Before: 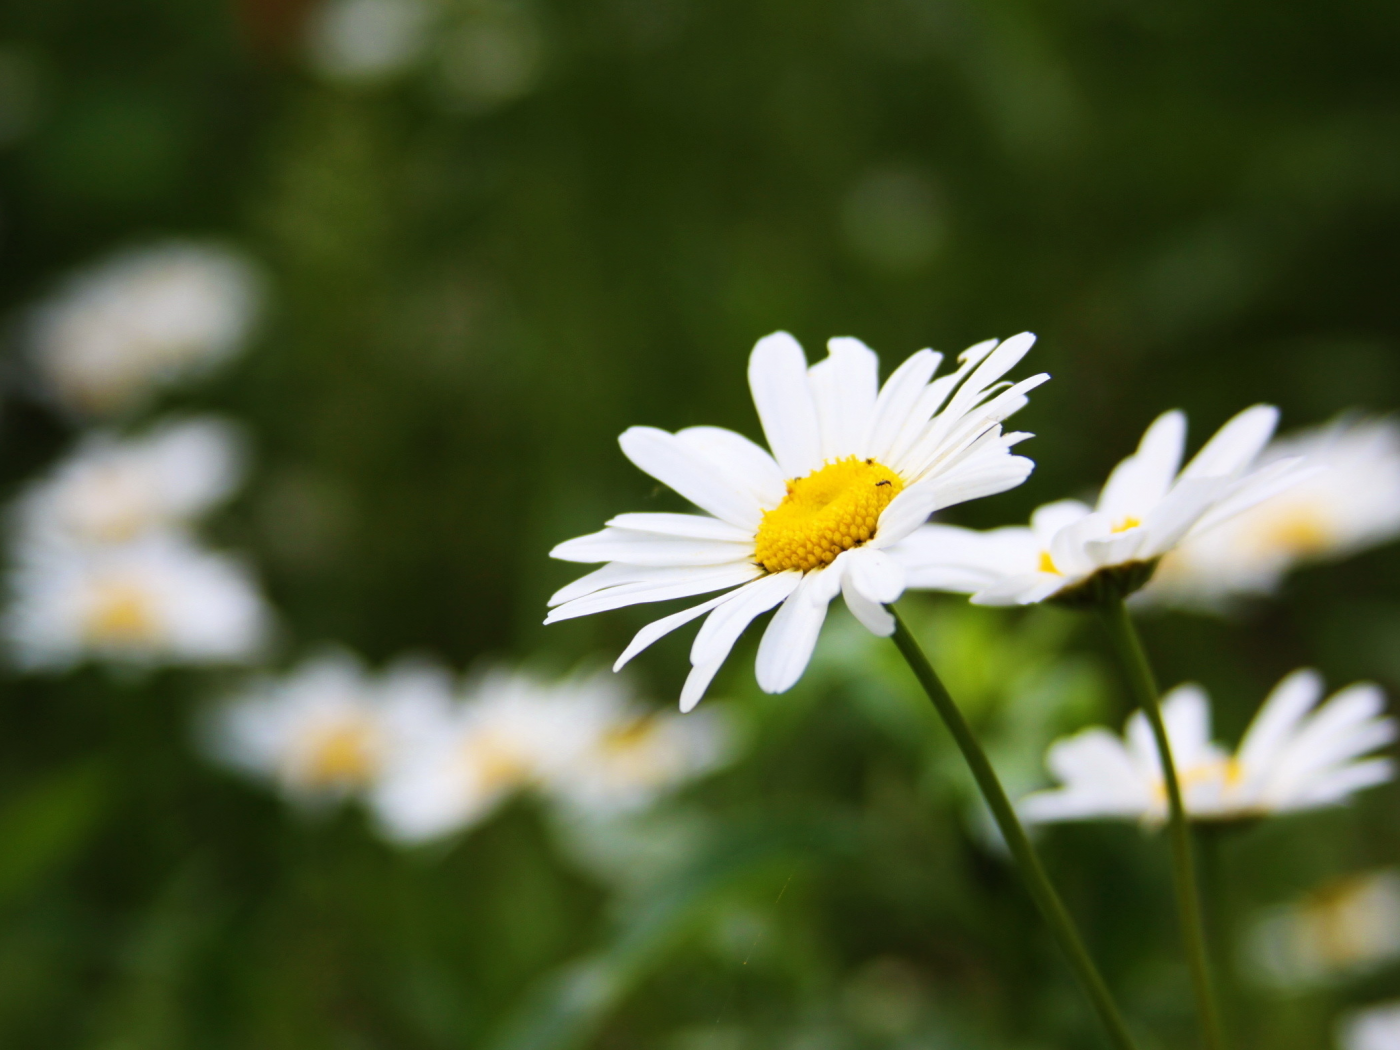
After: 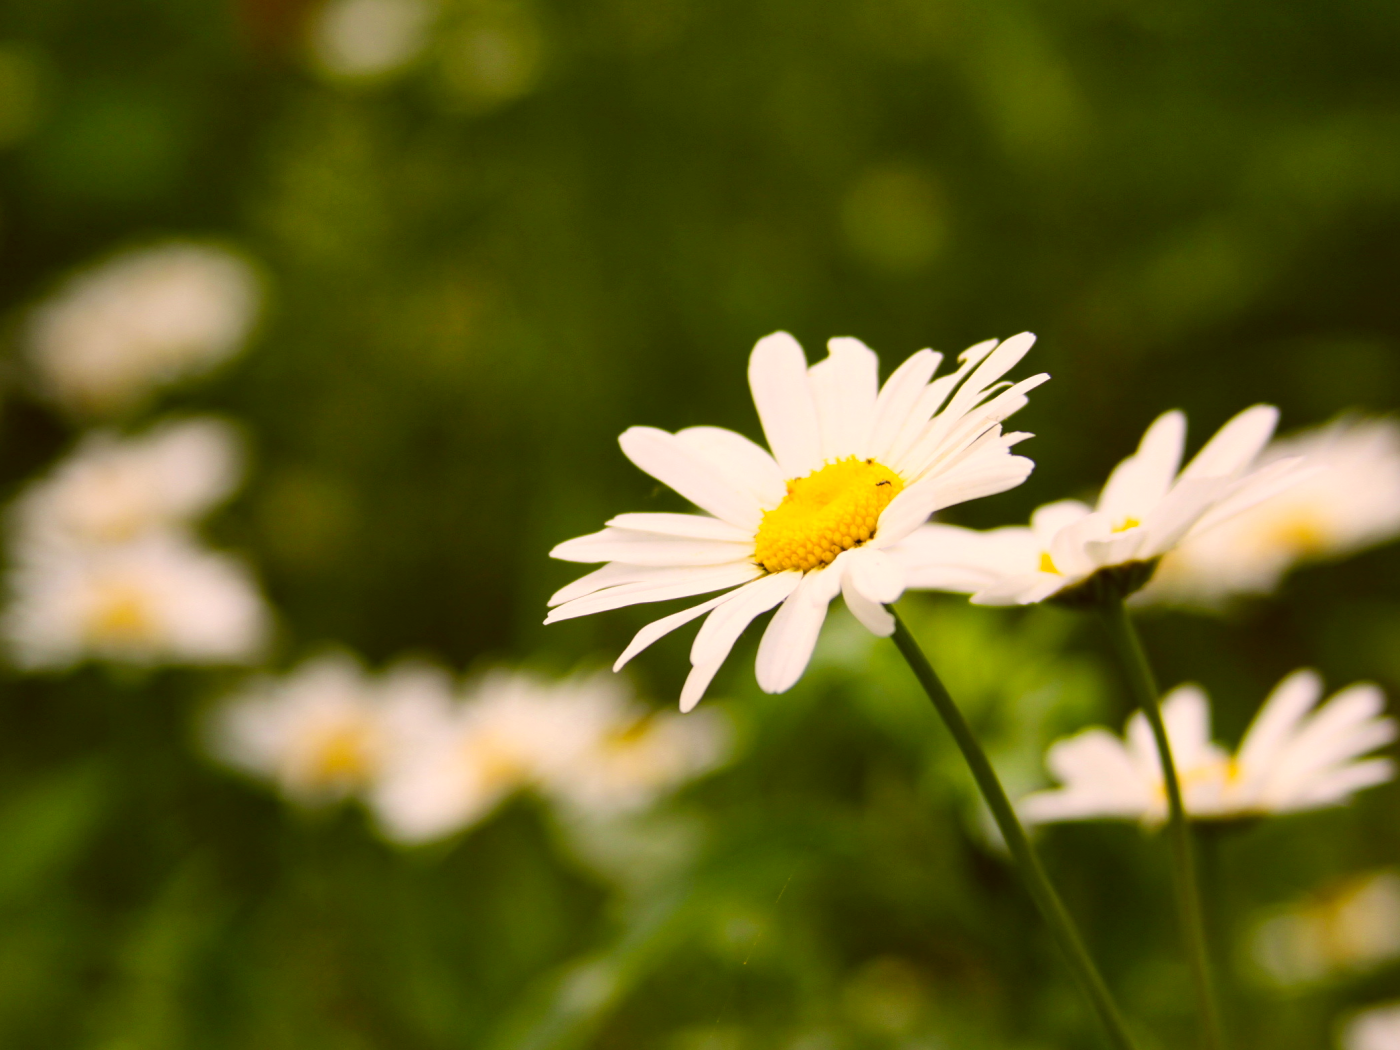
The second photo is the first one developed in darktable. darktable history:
color correction: highlights a* 8.8, highlights b* 14.96, shadows a* -0.437, shadows b* 27.1
shadows and highlights: highlights 72.48, soften with gaussian
